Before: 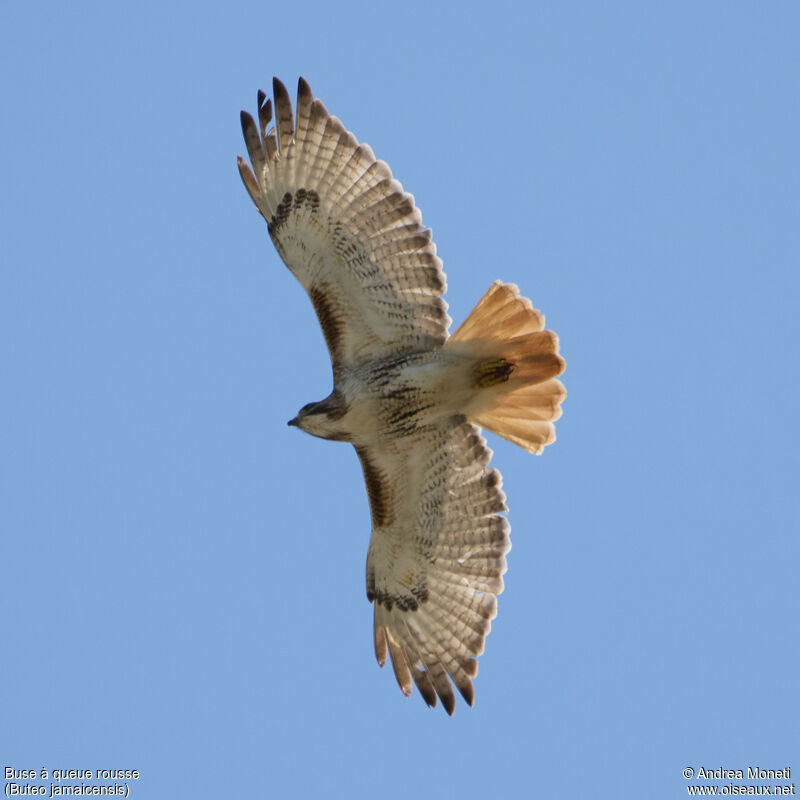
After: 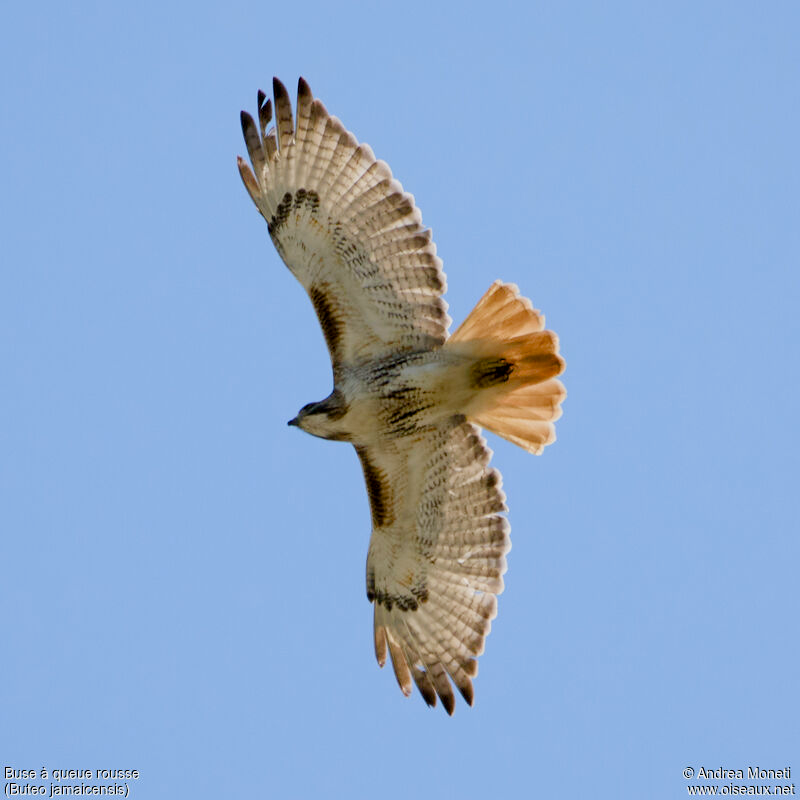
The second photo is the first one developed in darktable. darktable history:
tone curve: curves: ch0 [(0, 0) (0.004, 0.001) (0.133, 0.112) (0.325, 0.362) (0.832, 0.893) (1, 1)], color space Lab, linked channels, preserve colors none
exposure: black level correction 0.009, exposure -0.159 EV, compensate highlight preservation false
color balance rgb: shadows lift › chroma 1%, shadows lift › hue 113°, highlights gain › chroma 0.2%, highlights gain › hue 333°, perceptual saturation grading › global saturation 20%, perceptual saturation grading › highlights -50%, perceptual saturation grading › shadows 25%, contrast -10%
